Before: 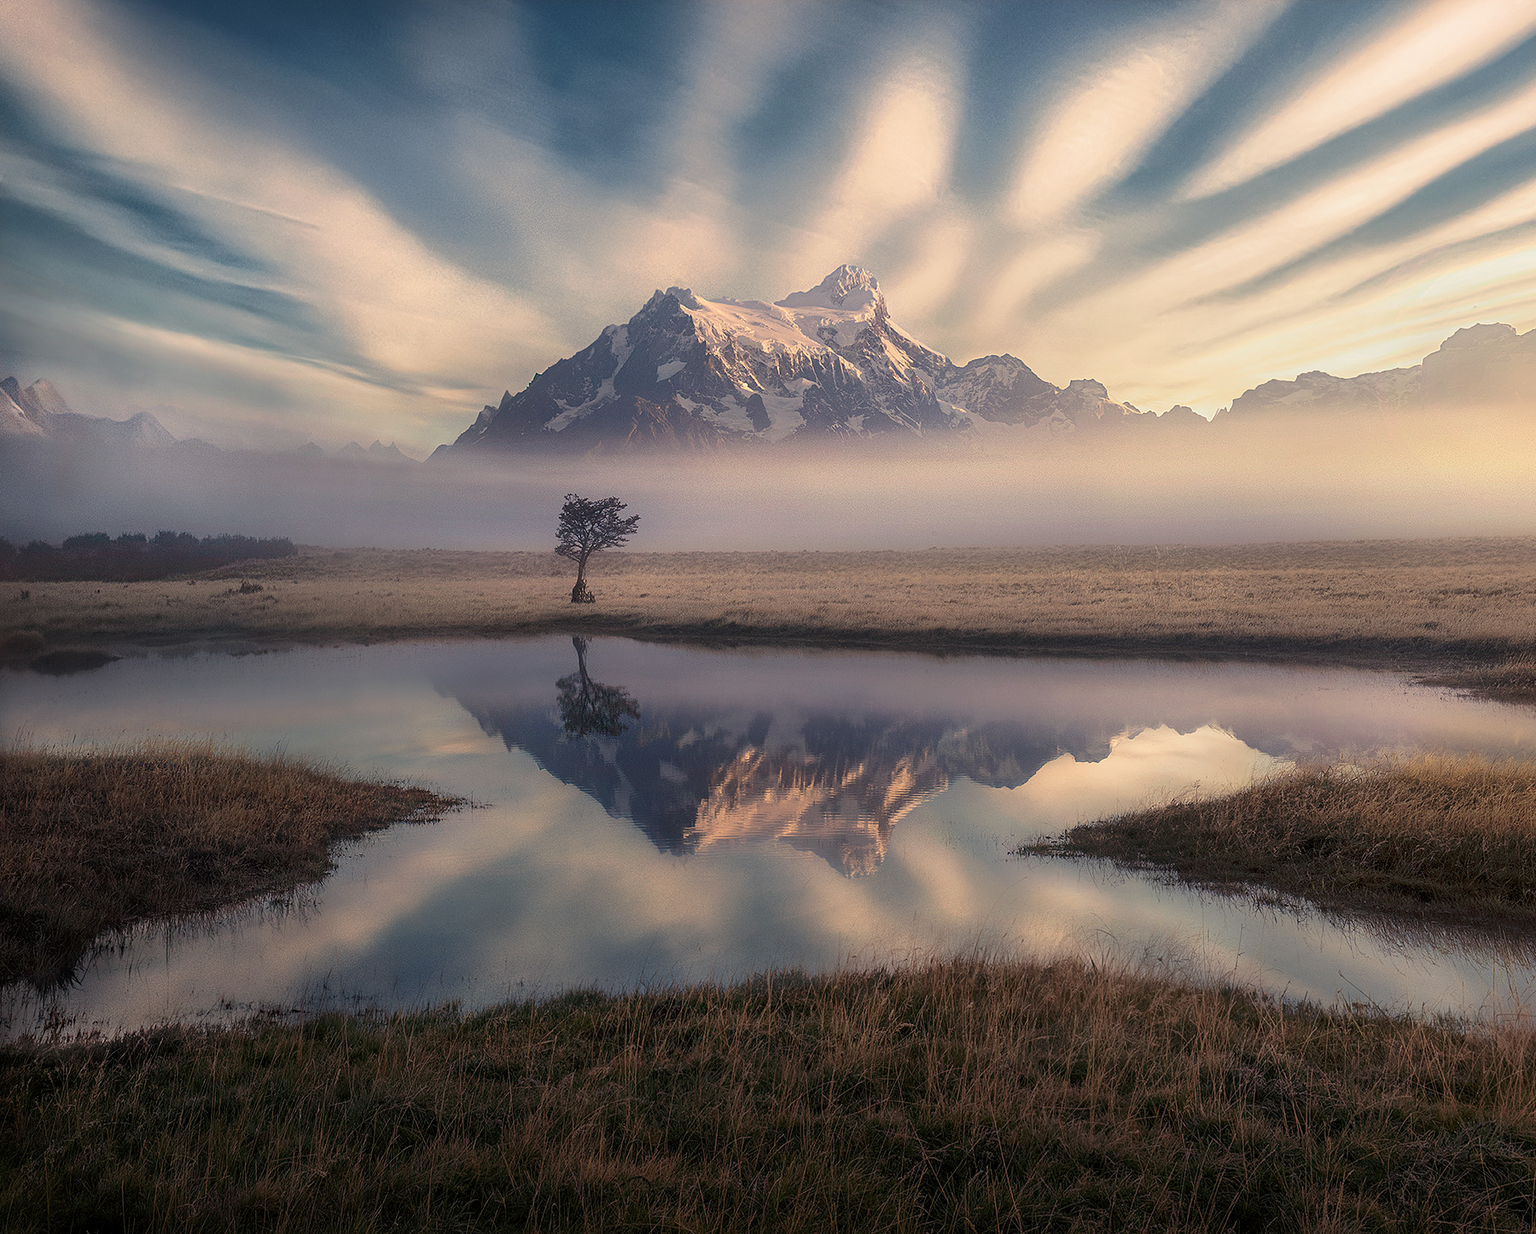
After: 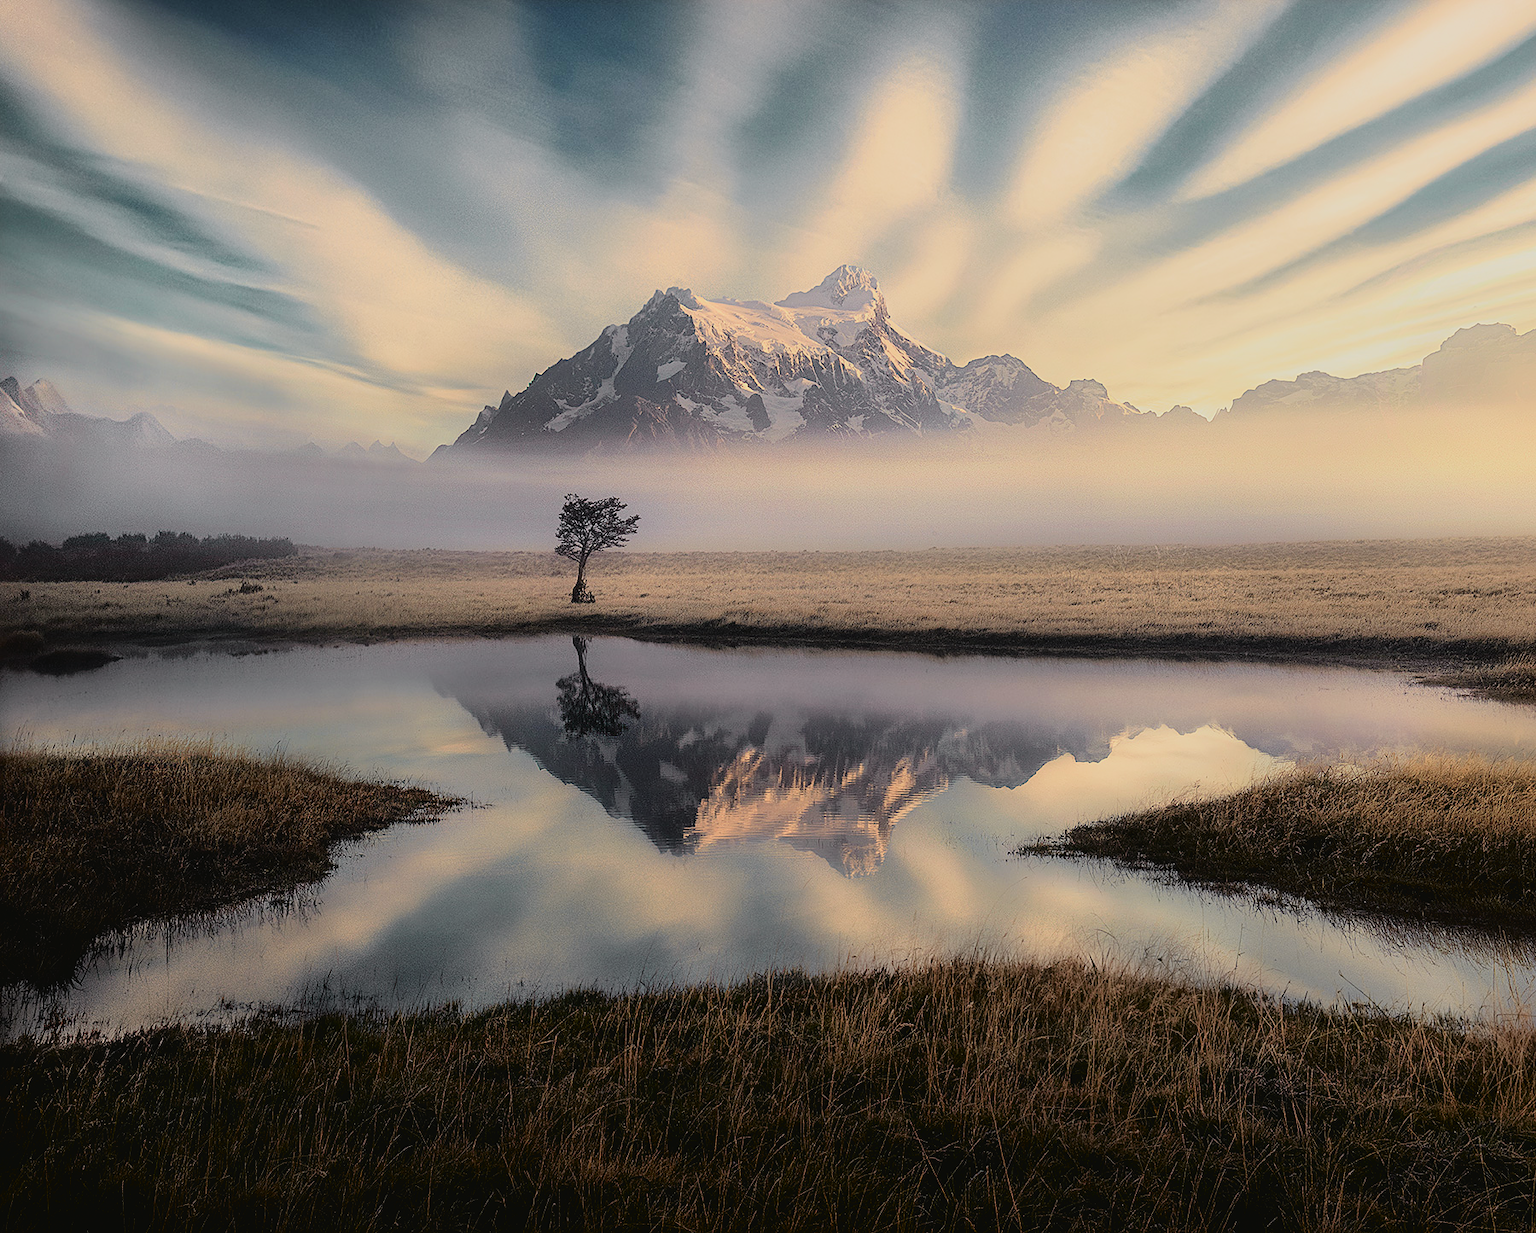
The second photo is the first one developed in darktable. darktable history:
sharpen: amount 0.208
filmic rgb: black relative exposure -7.77 EV, white relative exposure 4.36 EV, hardness 3.75, latitude 38.98%, contrast 0.982, highlights saturation mix 8.98%, shadows ↔ highlights balance 3.82%, iterations of high-quality reconstruction 0
tone curve: curves: ch0 [(0.003, 0.029) (0.037, 0.036) (0.149, 0.117) (0.297, 0.318) (0.422, 0.474) (0.531, 0.6) (0.743, 0.809) (0.877, 0.901) (1, 0.98)]; ch1 [(0, 0) (0.305, 0.325) (0.453, 0.437) (0.482, 0.479) (0.501, 0.5) (0.506, 0.503) (0.567, 0.572) (0.605, 0.608) (0.668, 0.69) (1, 1)]; ch2 [(0, 0) (0.313, 0.306) (0.4, 0.399) (0.45, 0.48) (0.499, 0.502) (0.512, 0.523) (0.57, 0.595) (0.653, 0.662) (1, 1)], color space Lab, independent channels, preserve colors none
